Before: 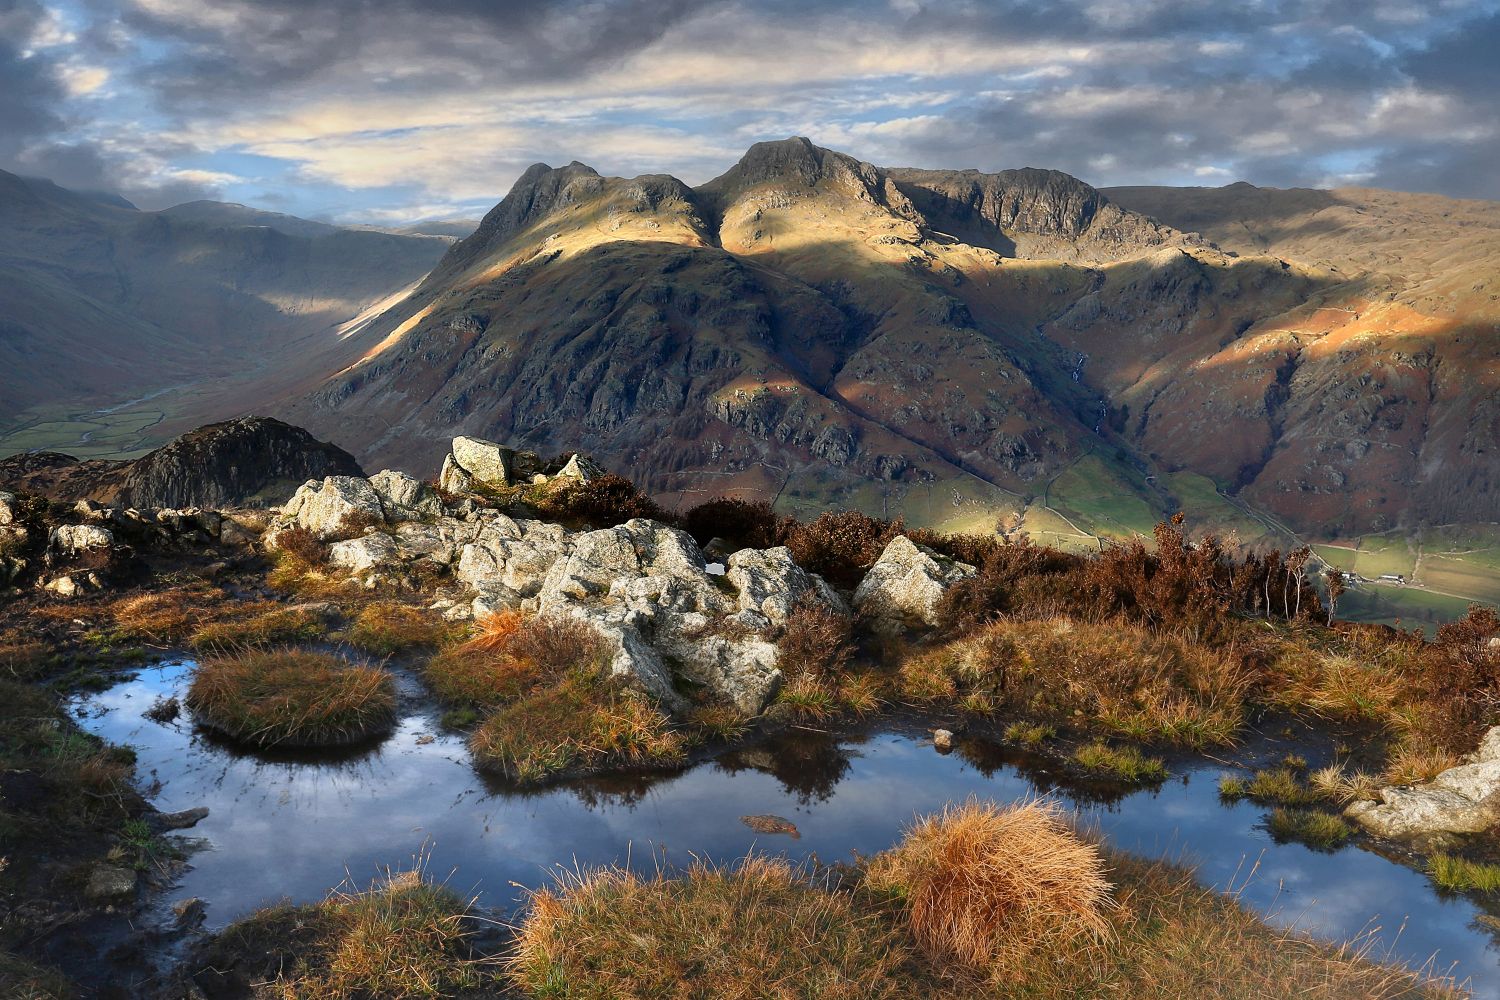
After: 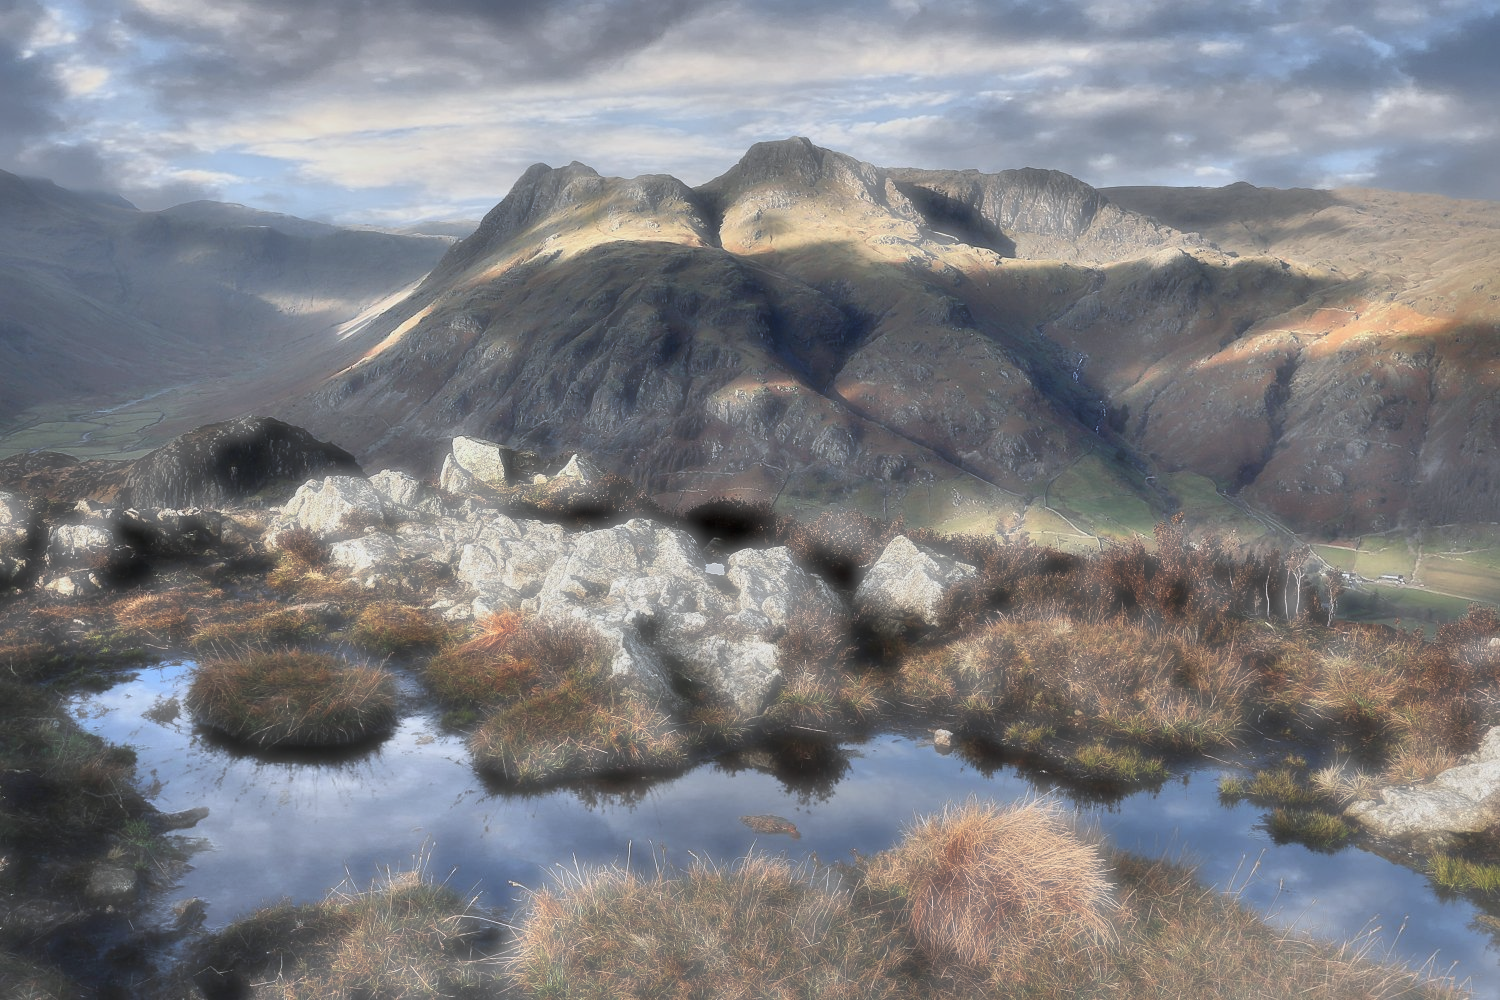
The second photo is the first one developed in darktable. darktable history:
local contrast: mode bilateral grid, contrast 20, coarseness 50, detail 120%, midtone range 0.2
white balance: red 0.974, blue 1.044
haze removal: strength -0.9, distance 0.225, compatibility mode true, adaptive false
